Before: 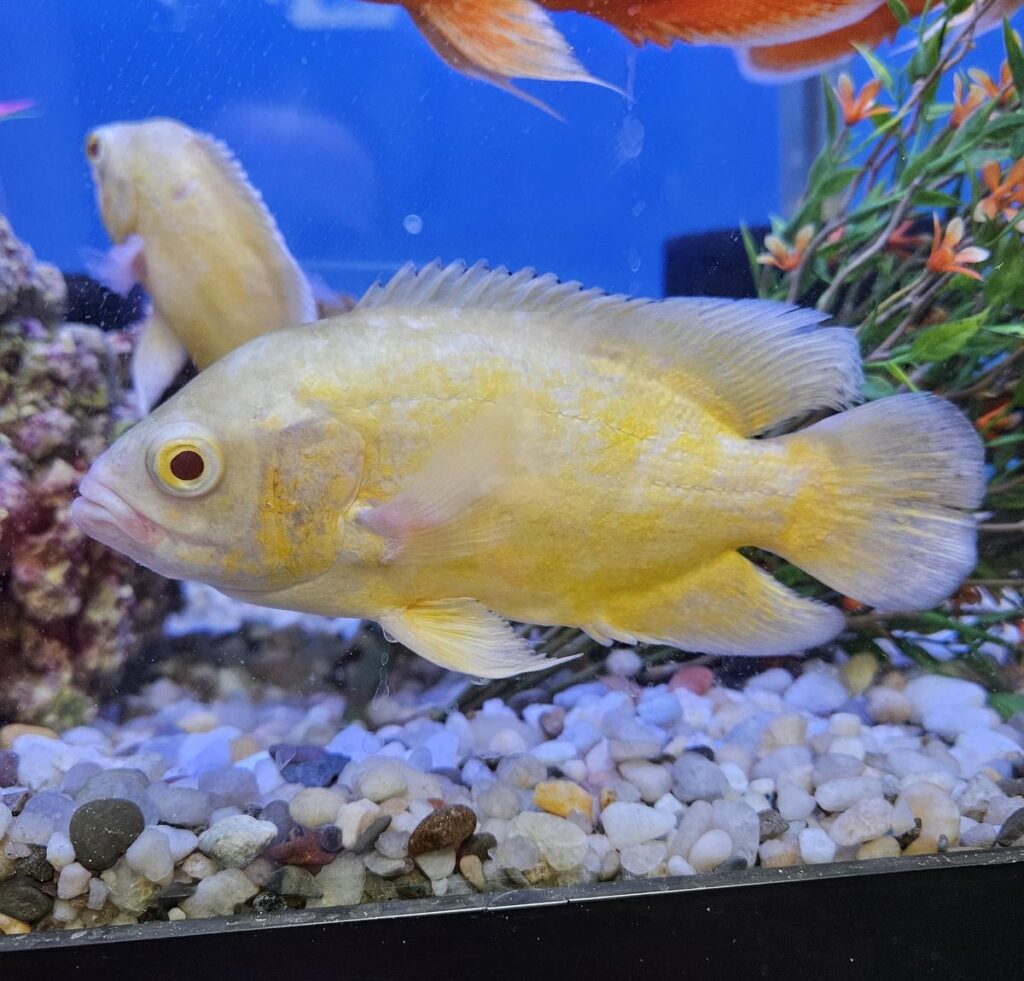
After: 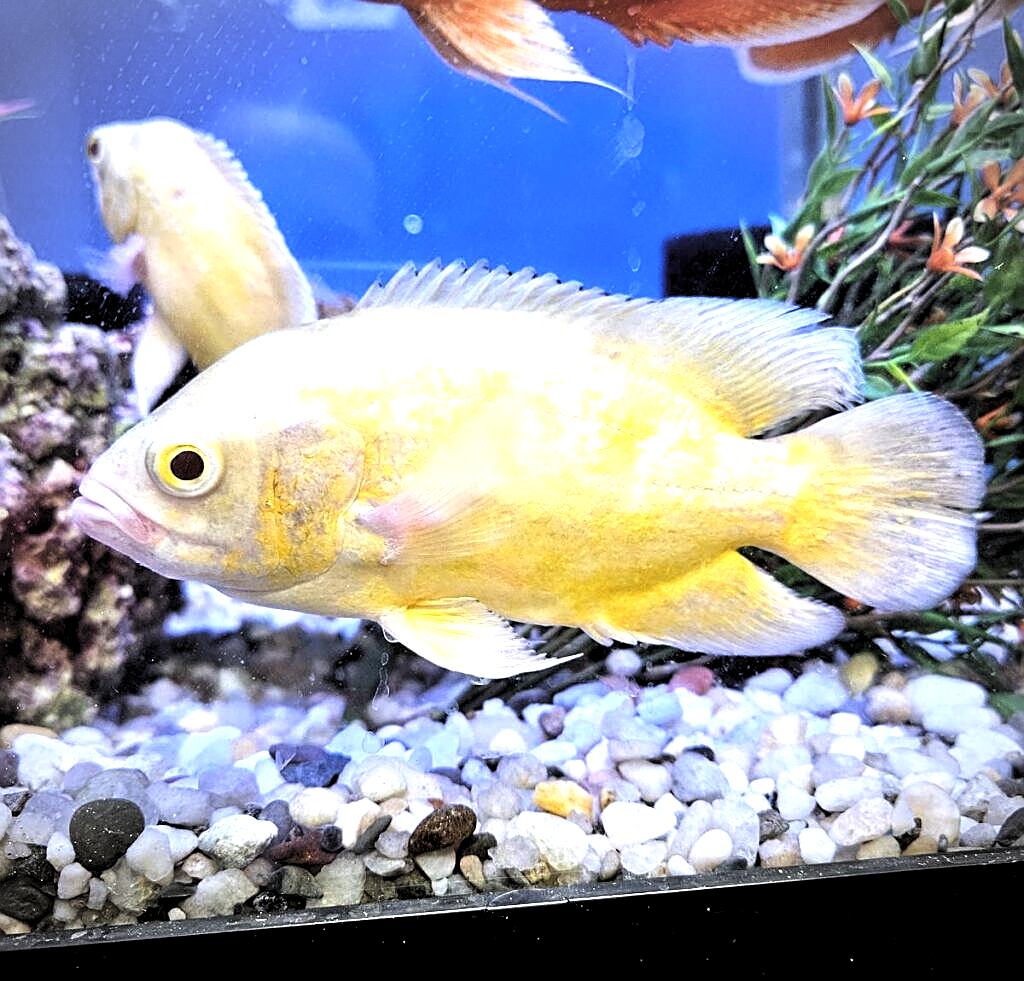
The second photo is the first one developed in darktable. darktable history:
levels: levels [0.182, 0.542, 0.902]
exposure: exposure 0.999 EV, compensate highlight preservation false
sharpen: on, module defaults
vignetting: automatic ratio true
